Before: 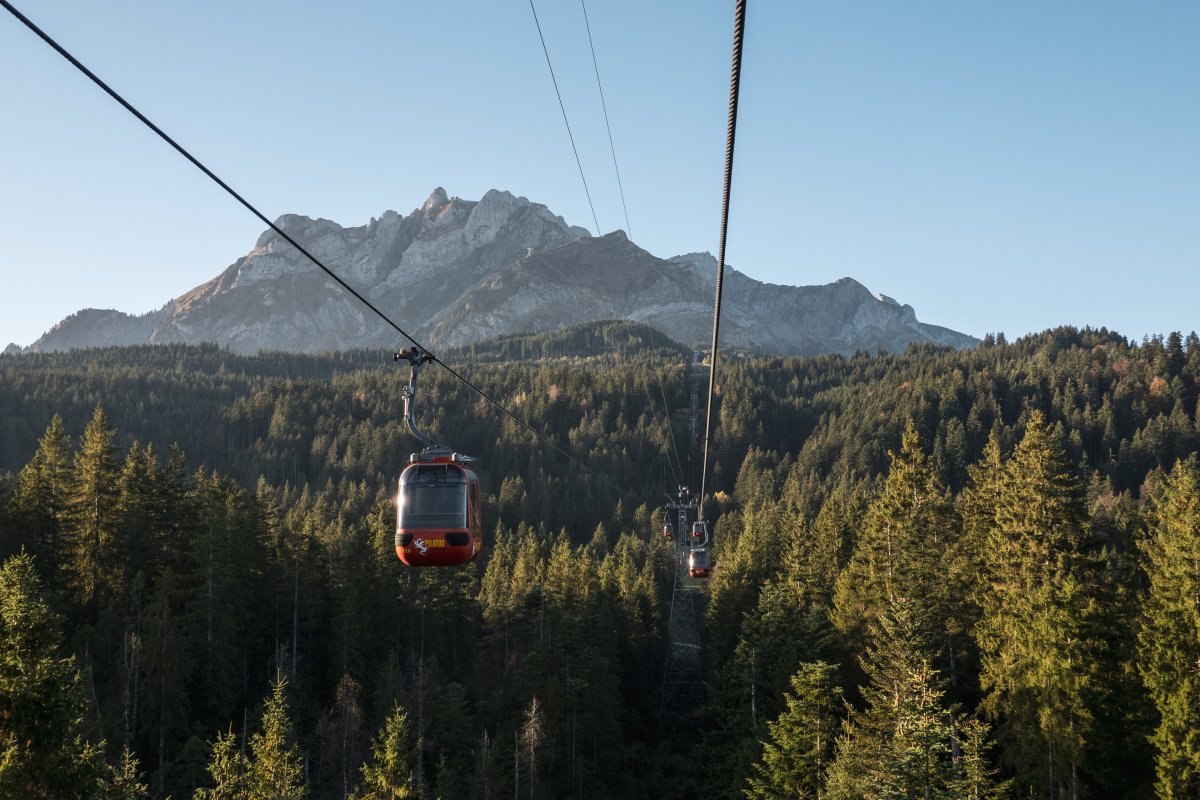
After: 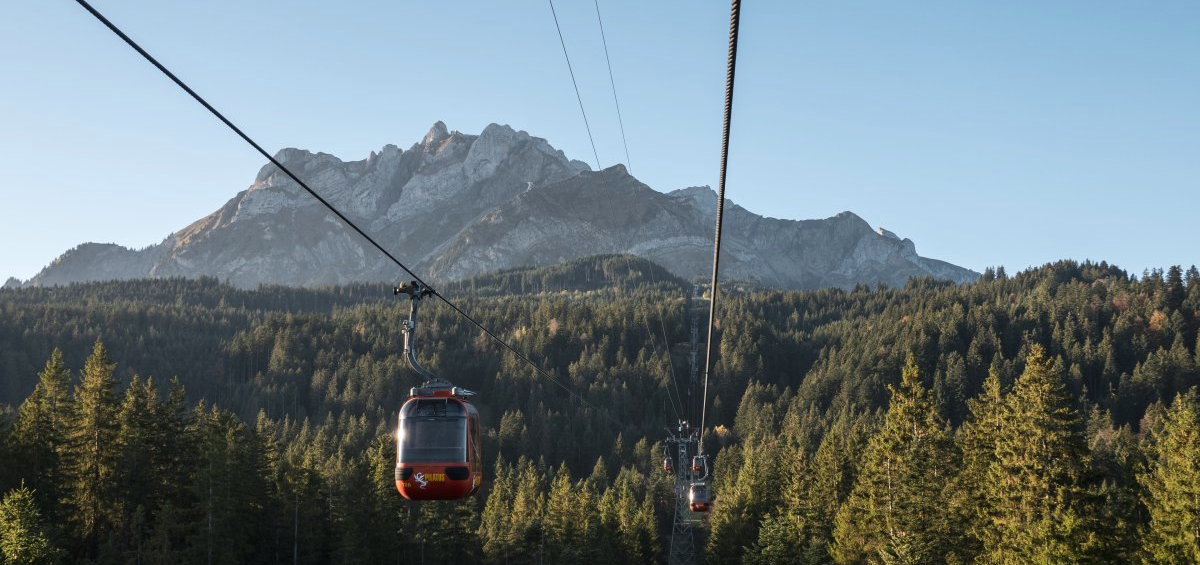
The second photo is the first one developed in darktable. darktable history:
white balance: red 0.986, blue 1.01
crop and rotate: top 8.293%, bottom 20.996%
